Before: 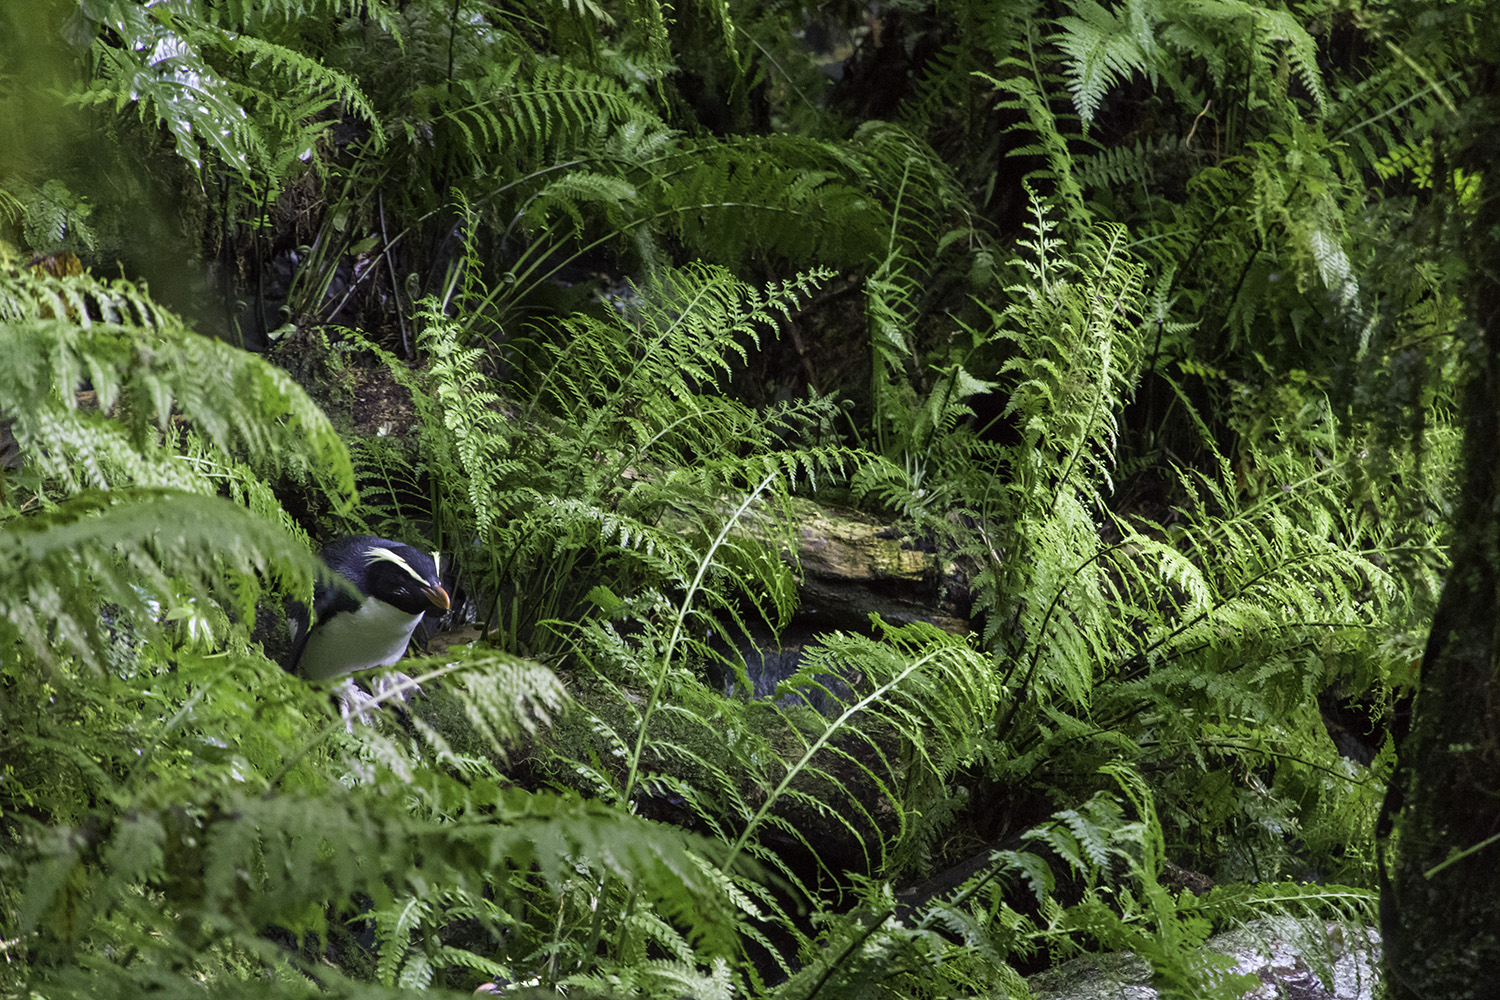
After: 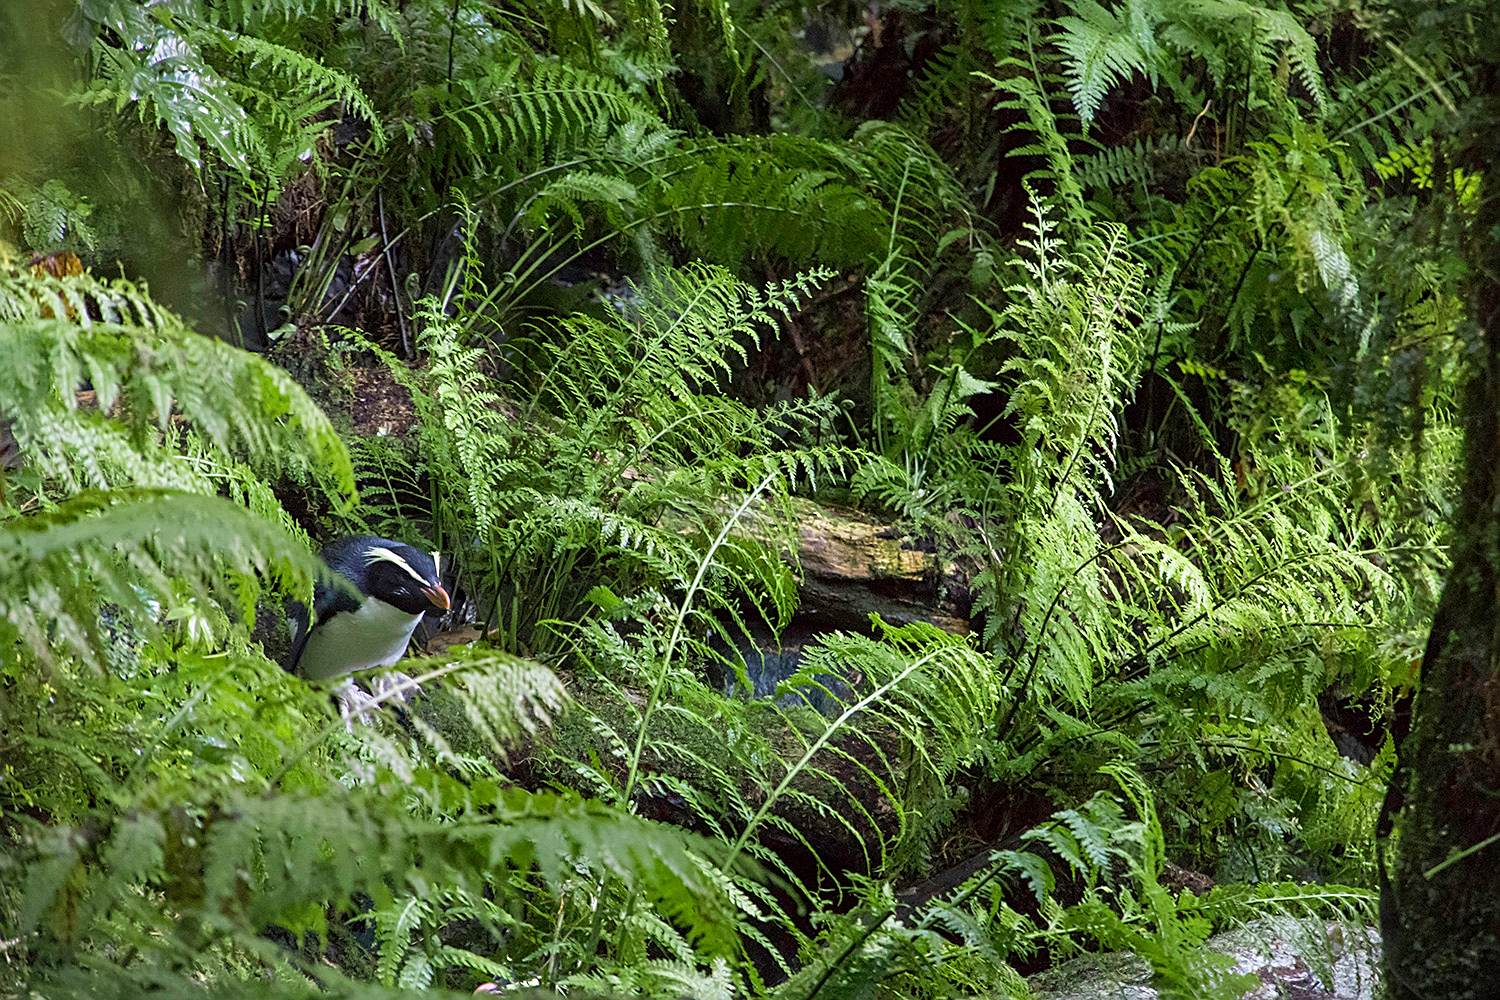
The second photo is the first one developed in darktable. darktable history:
sharpen: on, module defaults
vignetting: fall-off start 100%, brightness -0.406, saturation -0.3, width/height ratio 1.324, dithering 8-bit output, unbound false
contrast brightness saturation: saturation -0.04
